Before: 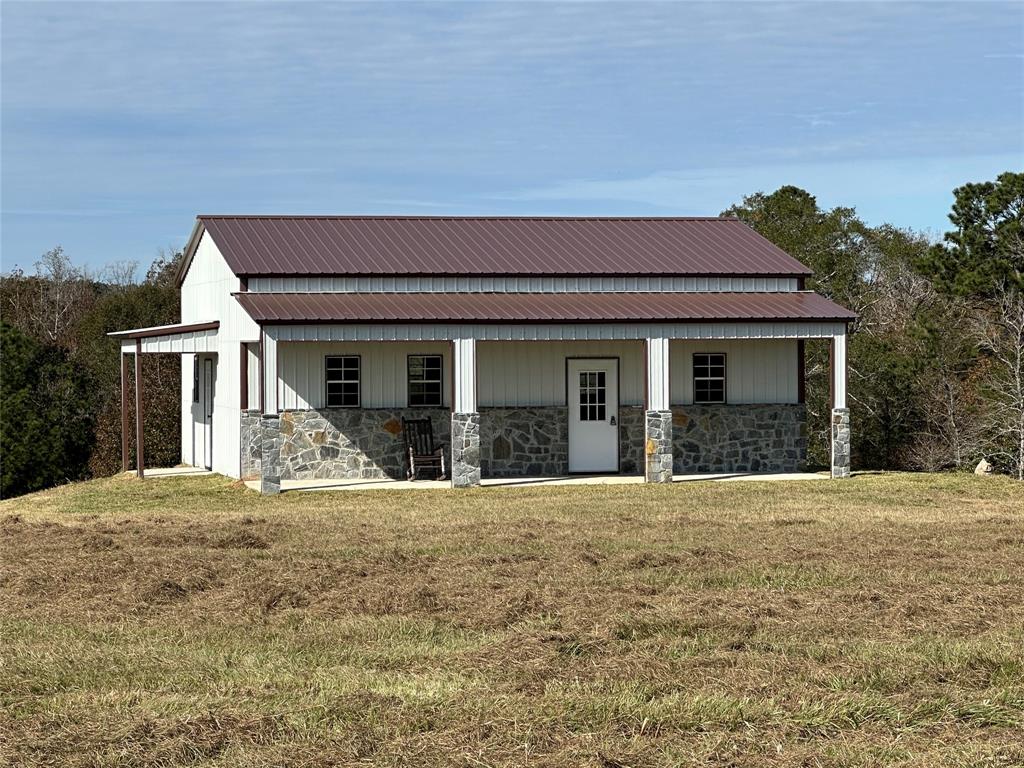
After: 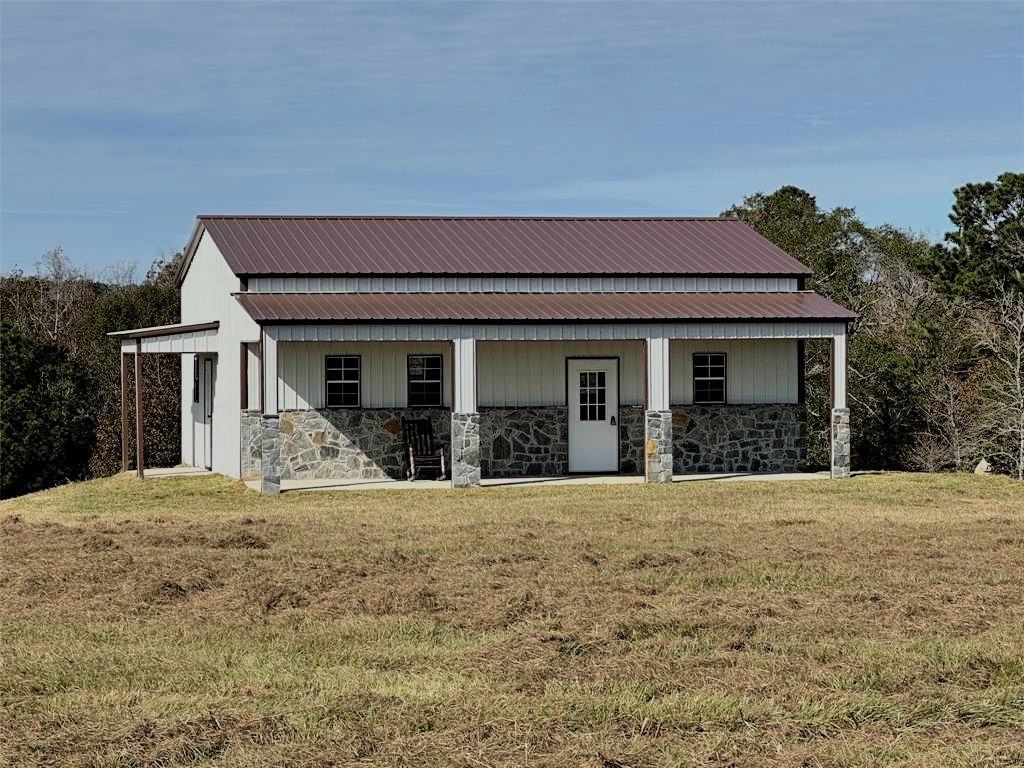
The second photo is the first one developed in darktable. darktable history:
filmic rgb: black relative exposure -7.15 EV, white relative exposure 5.36 EV, hardness 3.02, color science v6 (2022)
shadows and highlights: shadows color adjustment 97.66%, soften with gaussian
